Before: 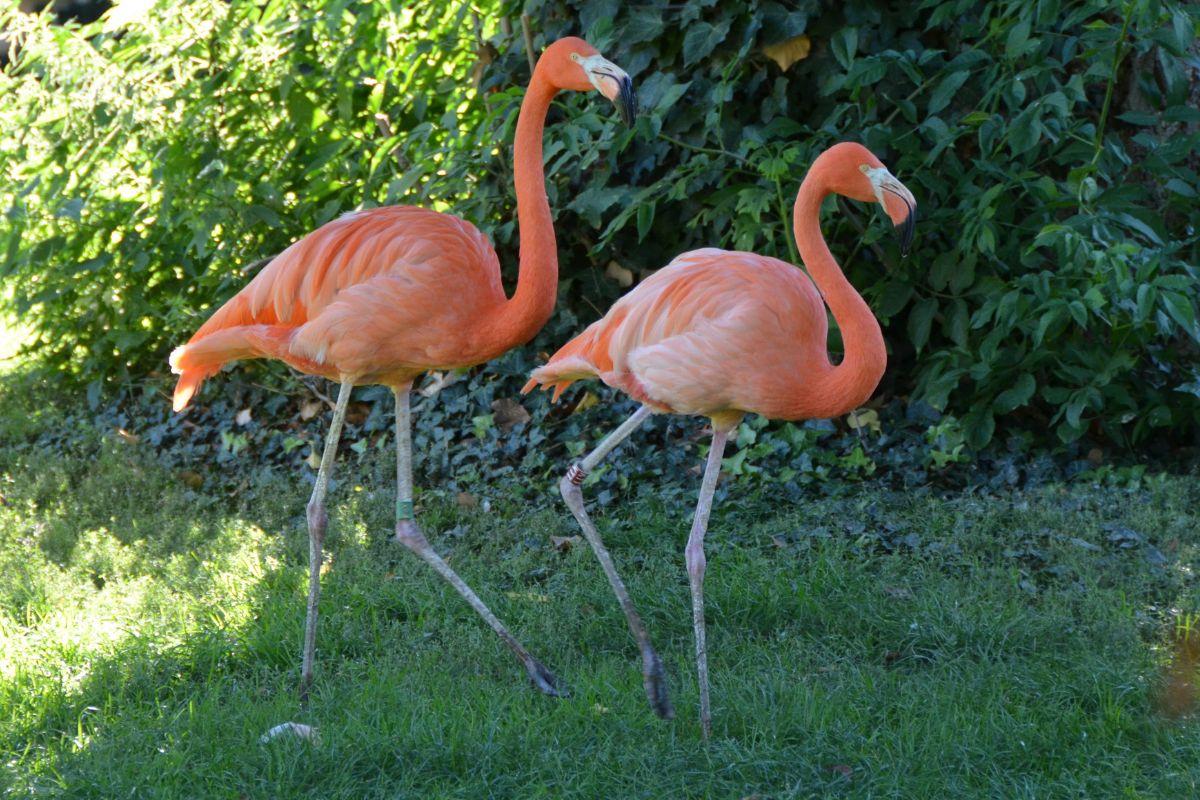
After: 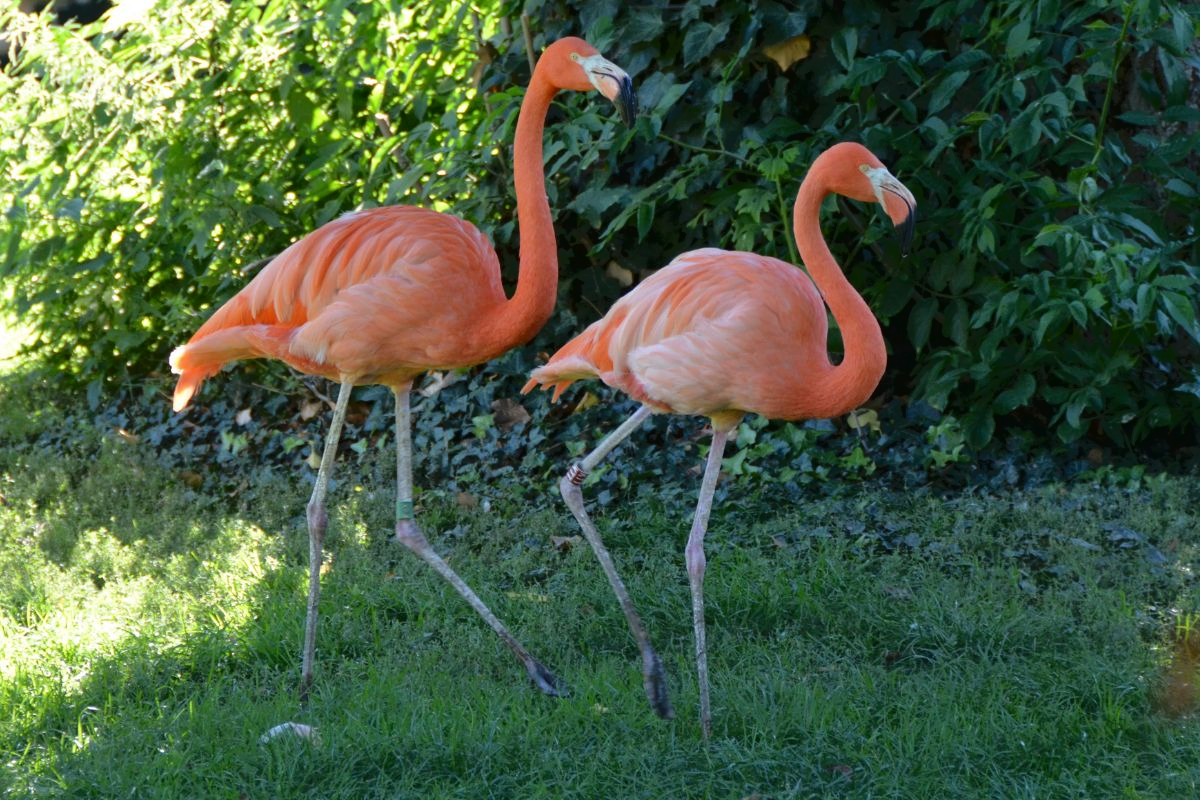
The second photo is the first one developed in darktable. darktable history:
tone curve: curves: ch0 [(0, 0) (0.003, 0.026) (0.011, 0.024) (0.025, 0.022) (0.044, 0.031) (0.069, 0.067) (0.1, 0.094) (0.136, 0.102) (0.177, 0.14) (0.224, 0.189) (0.277, 0.238) (0.335, 0.325) (0.399, 0.379) (0.468, 0.453) (0.543, 0.528) (0.623, 0.609) (0.709, 0.695) (0.801, 0.793) (0.898, 0.898) (1, 1)], color space Lab, independent channels, preserve colors none
